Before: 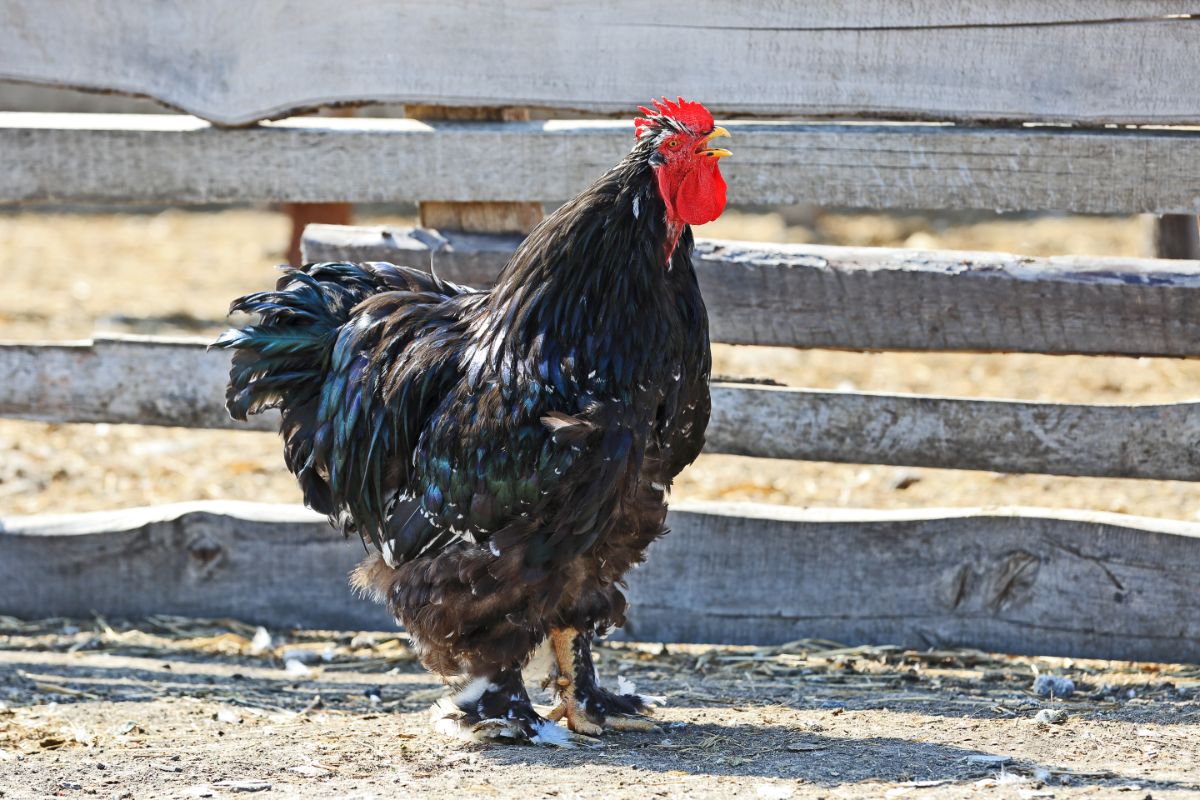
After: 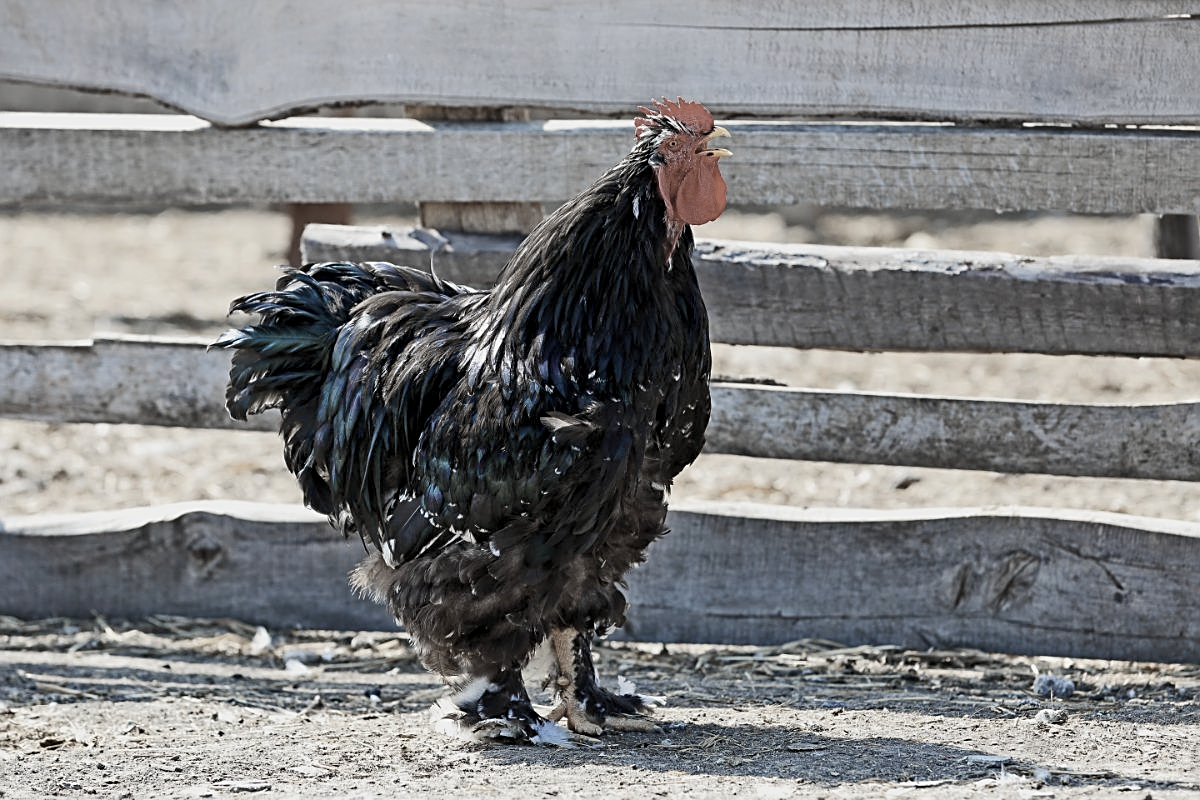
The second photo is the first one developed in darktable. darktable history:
color zones: curves: ch1 [(0.238, 0.163) (0.476, 0.2) (0.733, 0.322) (0.848, 0.134)]
sharpen: on, module defaults
exposure: black level correction 0.006, exposure -0.226 EV, compensate exposure bias true, compensate highlight preservation false
